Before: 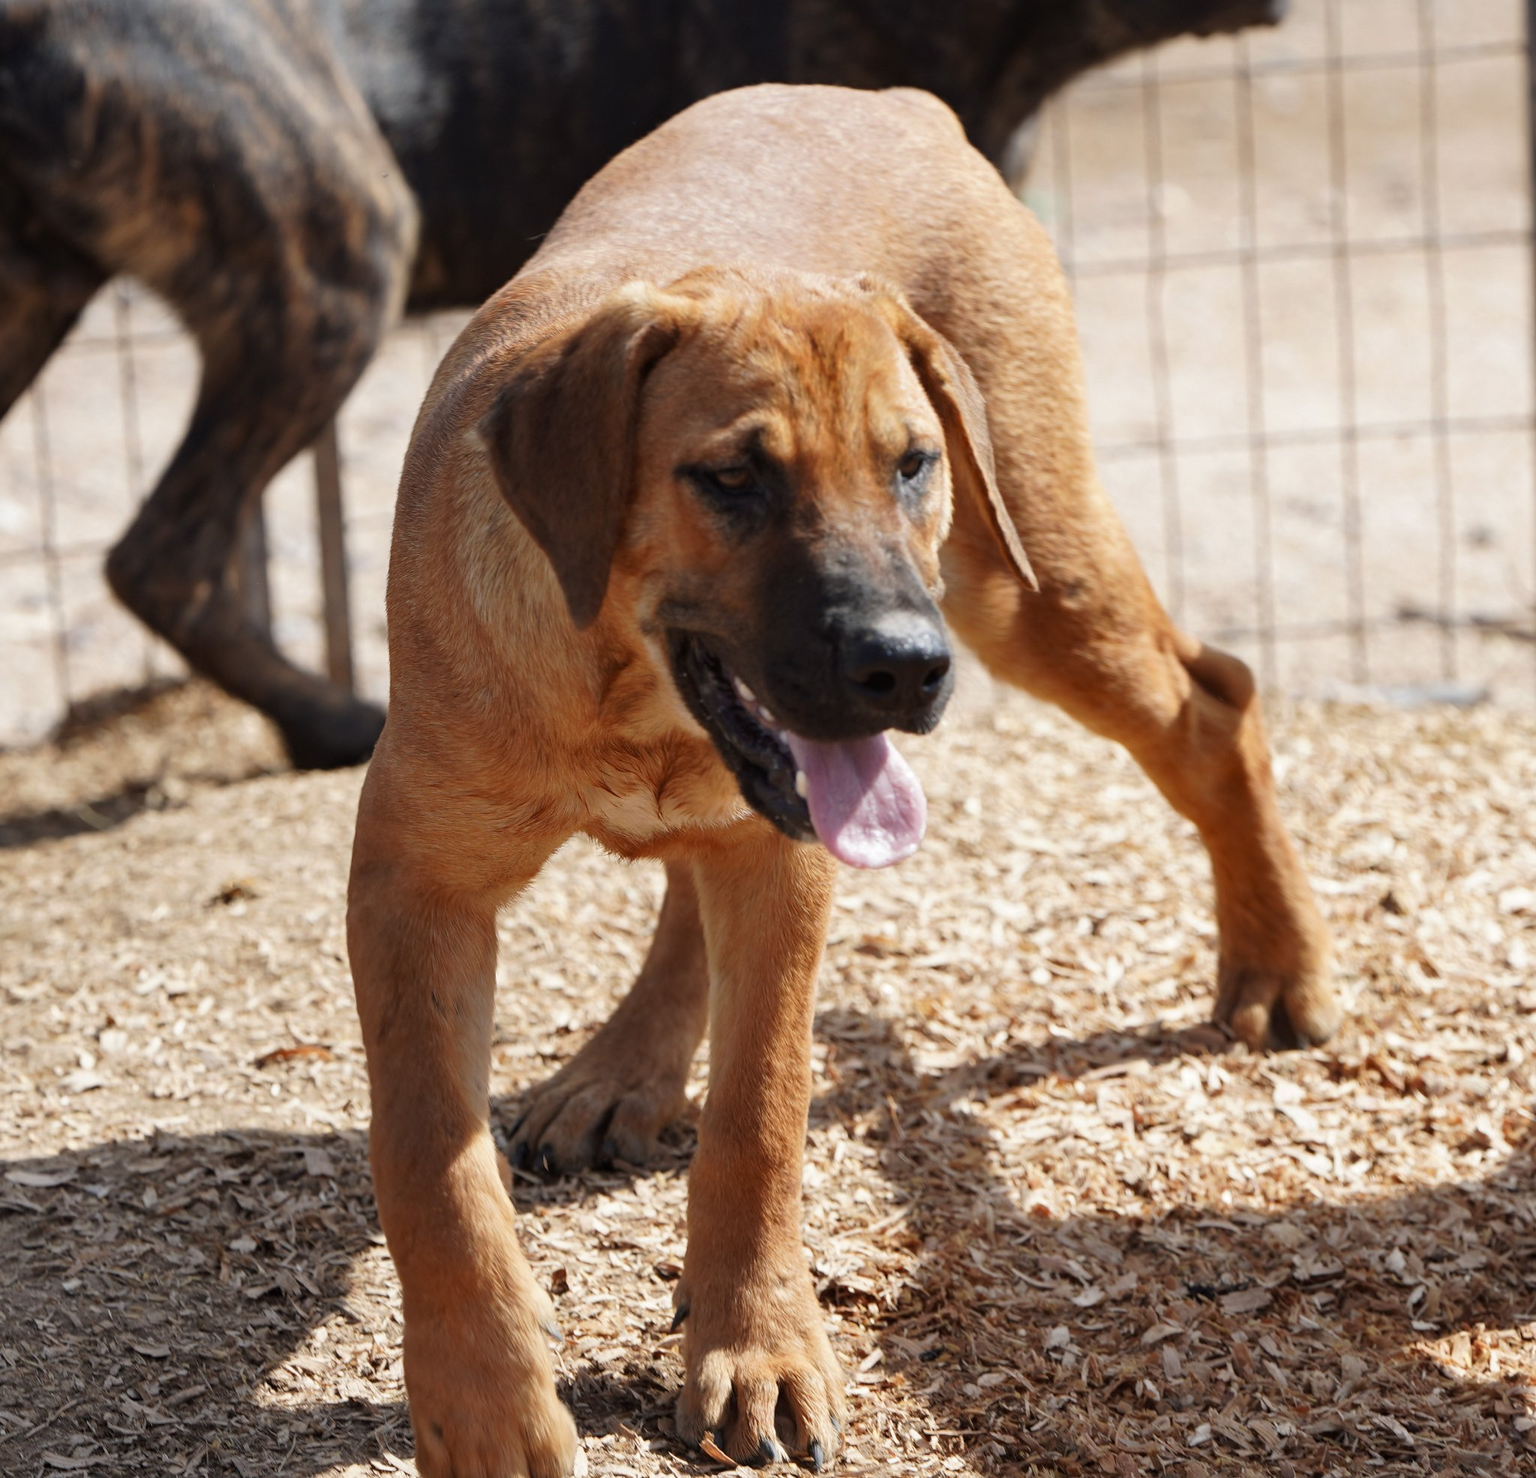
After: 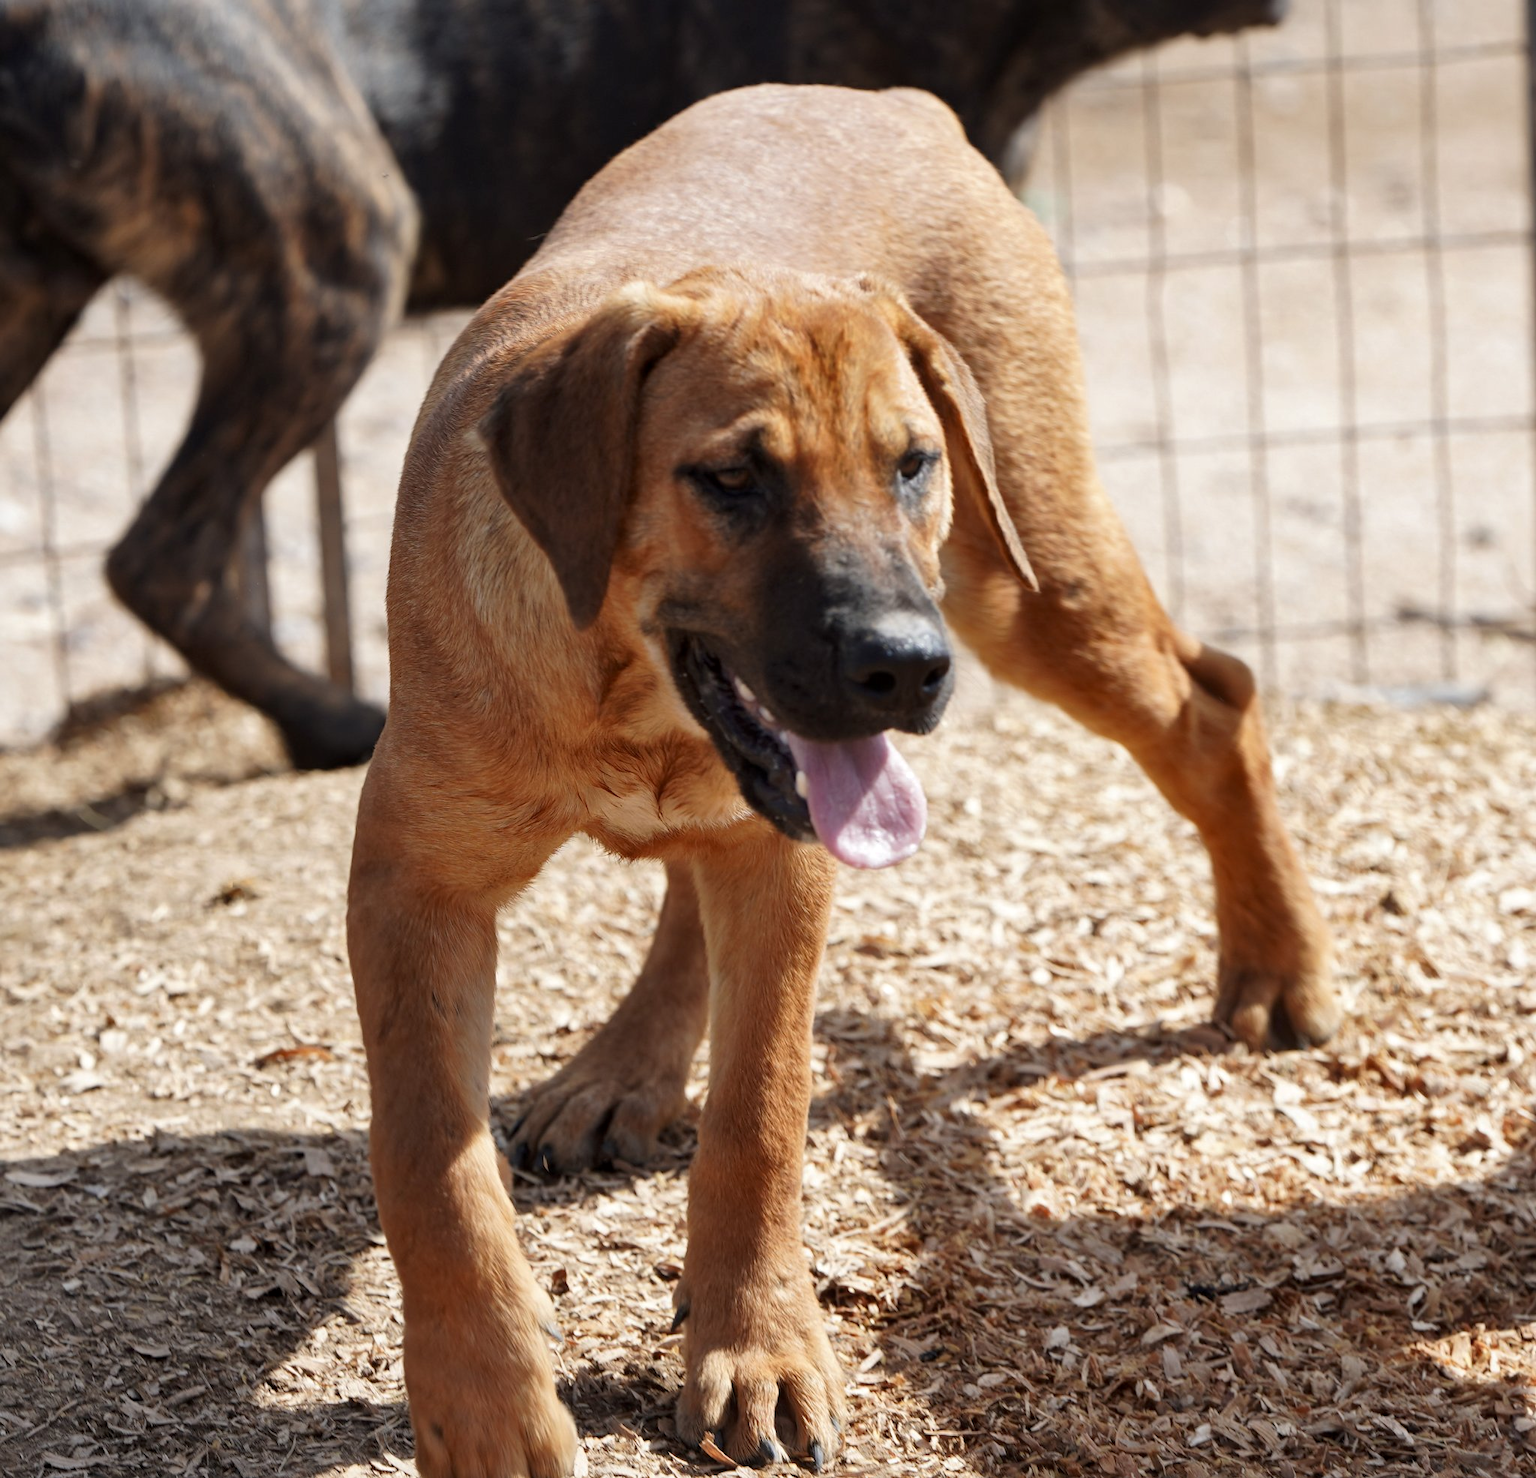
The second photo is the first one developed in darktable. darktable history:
local contrast: mode bilateral grid, contrast 20, coarseness 51, detail 119%, midtone range 0.2
exposure: compensate highlight preservation false
